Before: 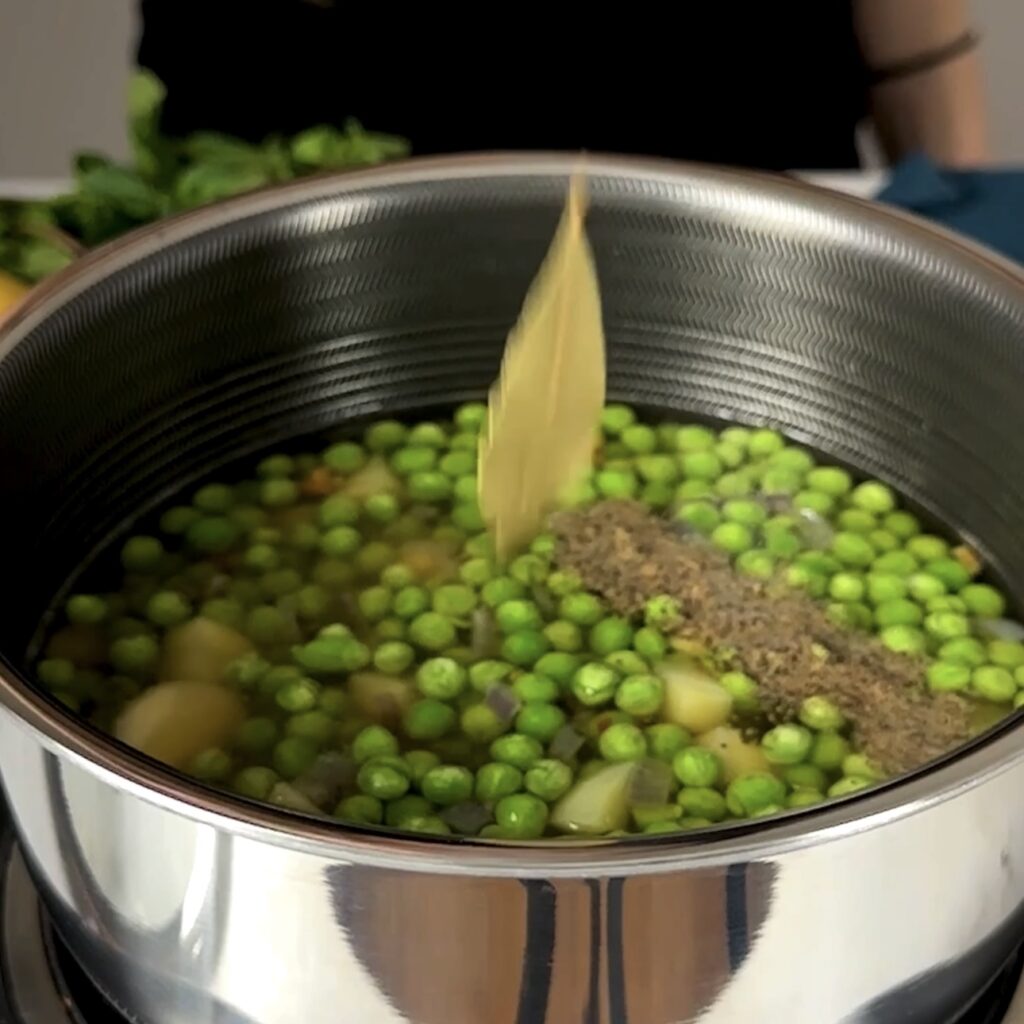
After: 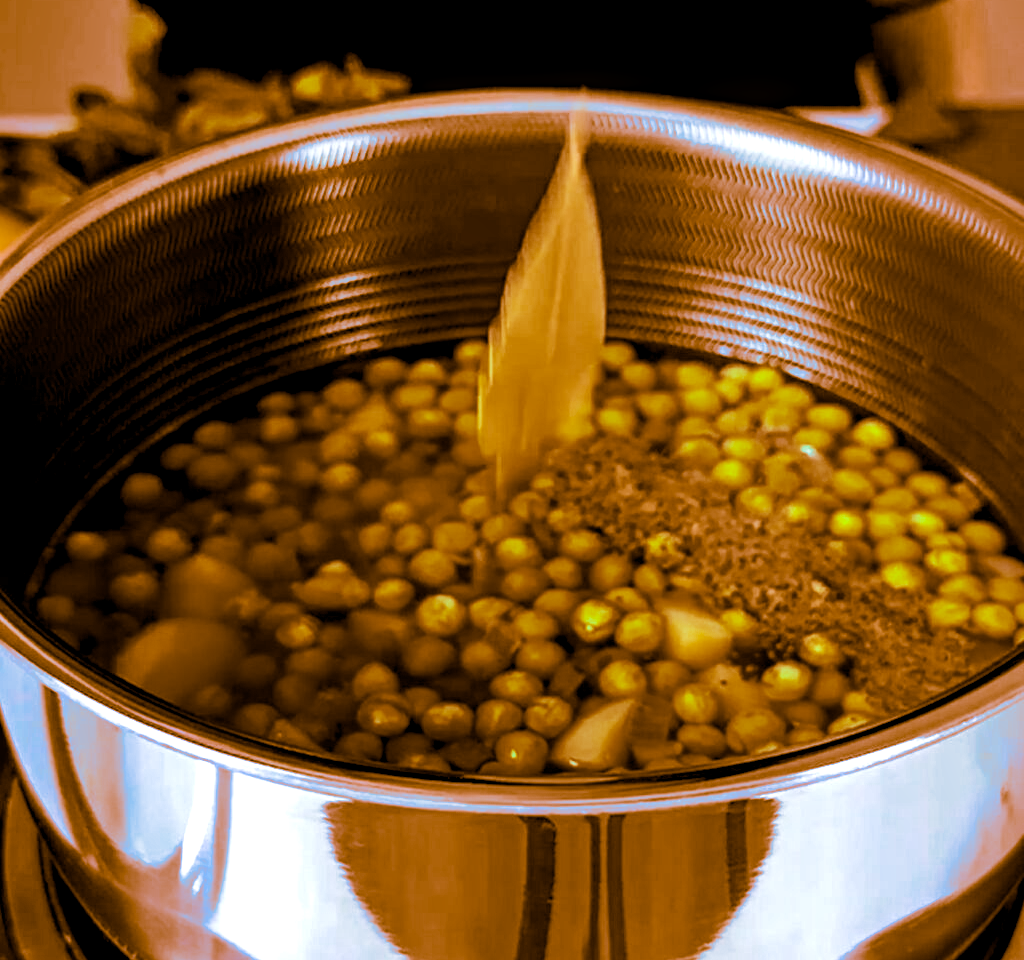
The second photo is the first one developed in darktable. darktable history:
split-toning: shadows › hue 26°, shadows › saturation 0.92, highlights › hue 40°, highlights › saturation 0.92, balance -63, compress 0%
crop and rotate: top 6.25%
shadows and highlights: soften with gaussian
local contrast: detail 130%
color balance rgb: perceptual saturation grading › global saturation 30%, global vibrance 20%
haze removal: compatibility mode true, adaptive false
white balance: red 0.871, blue 1.249
